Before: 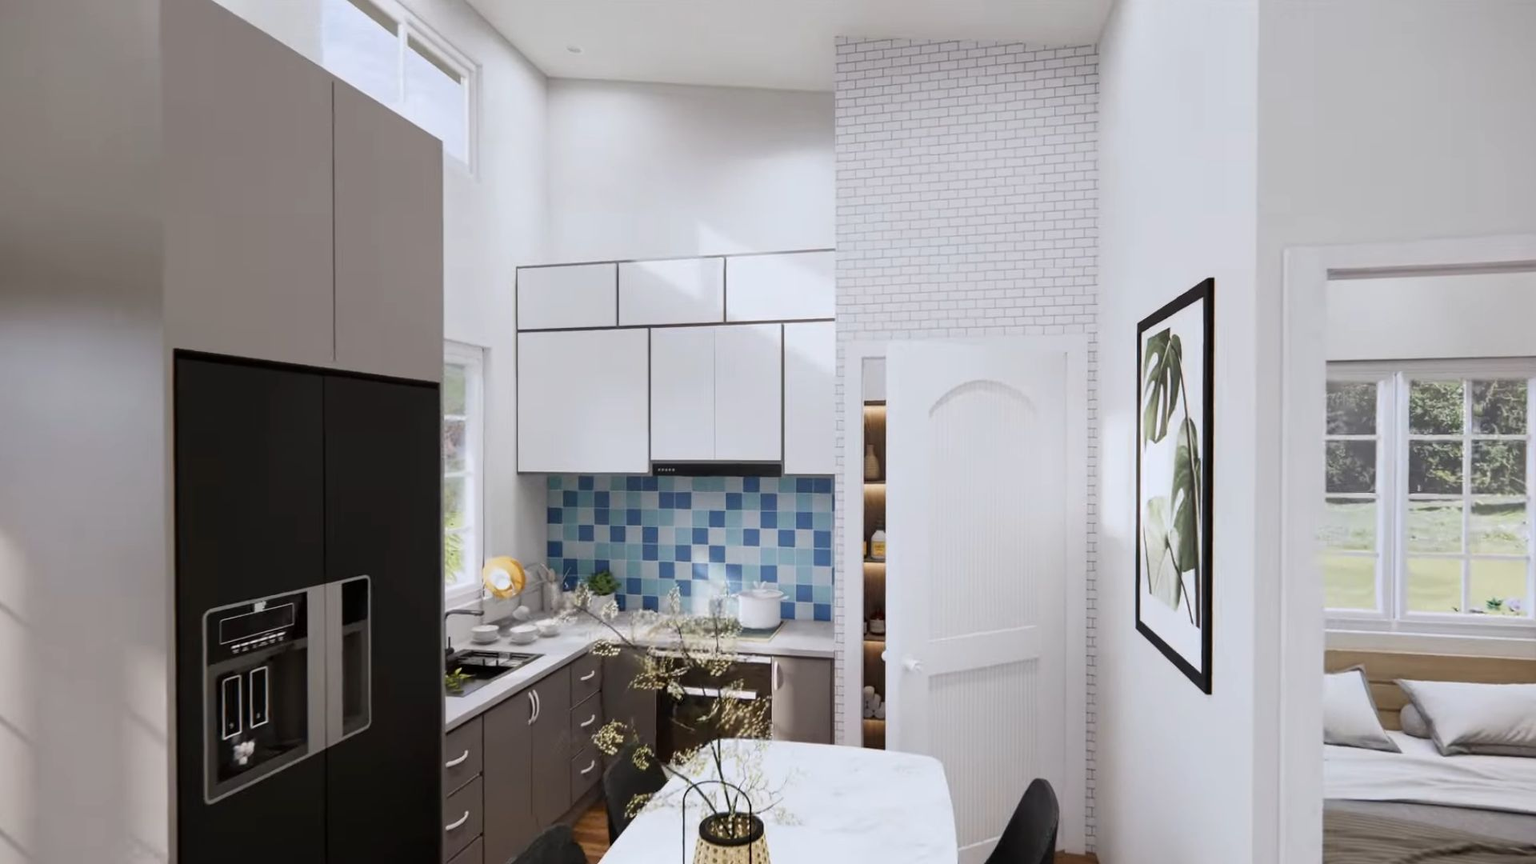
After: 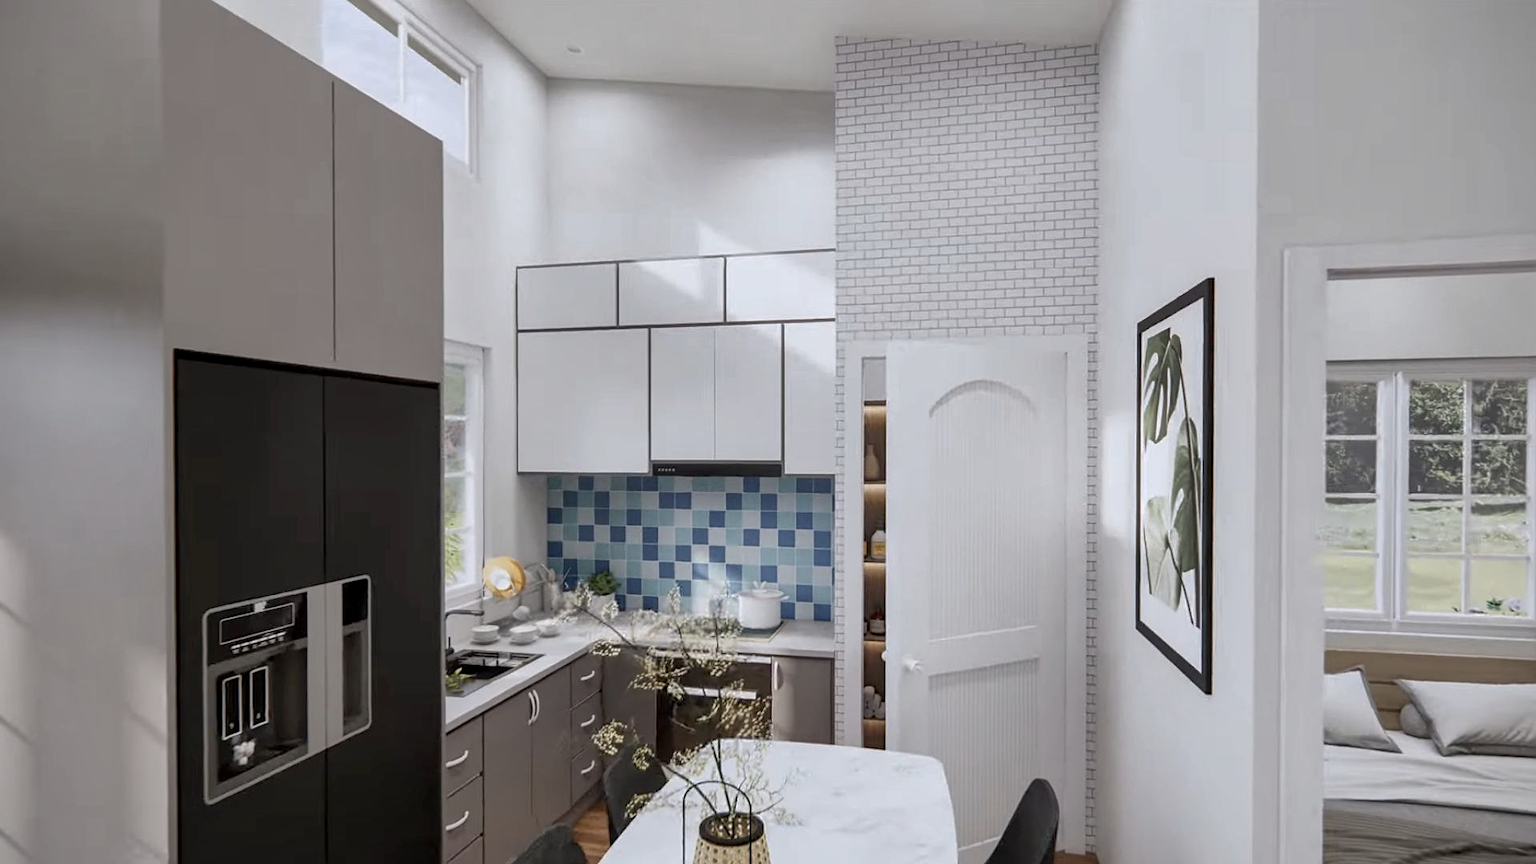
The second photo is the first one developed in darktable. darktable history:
exposure: compensate highlight preservation false
contrast brightness saturation: contrast 0.064, brightness -0.007, saturation -0.234
sharpen: amount 0.201
vignetting: brightness -0.163, unbound false
local contrast: on, module defaults
shadows and highlights: on, module defaults
